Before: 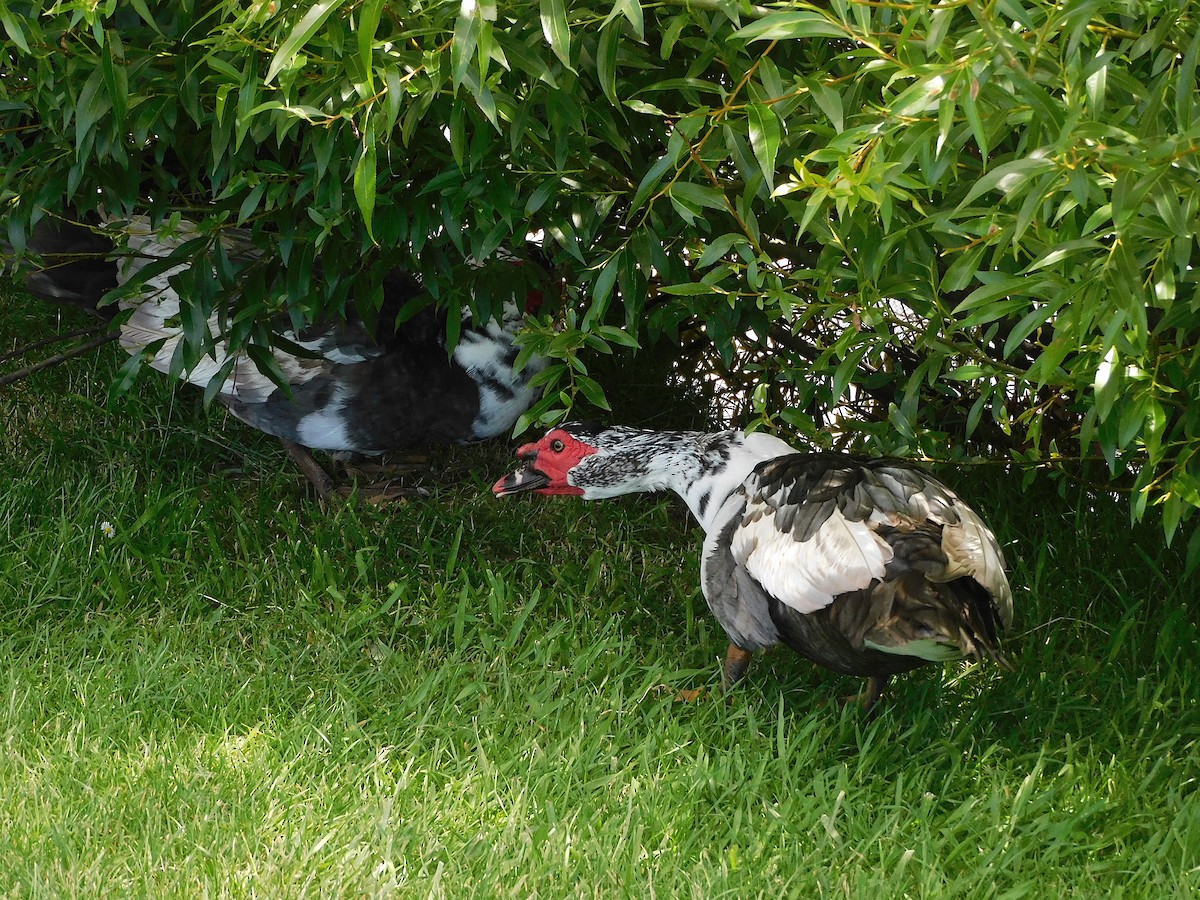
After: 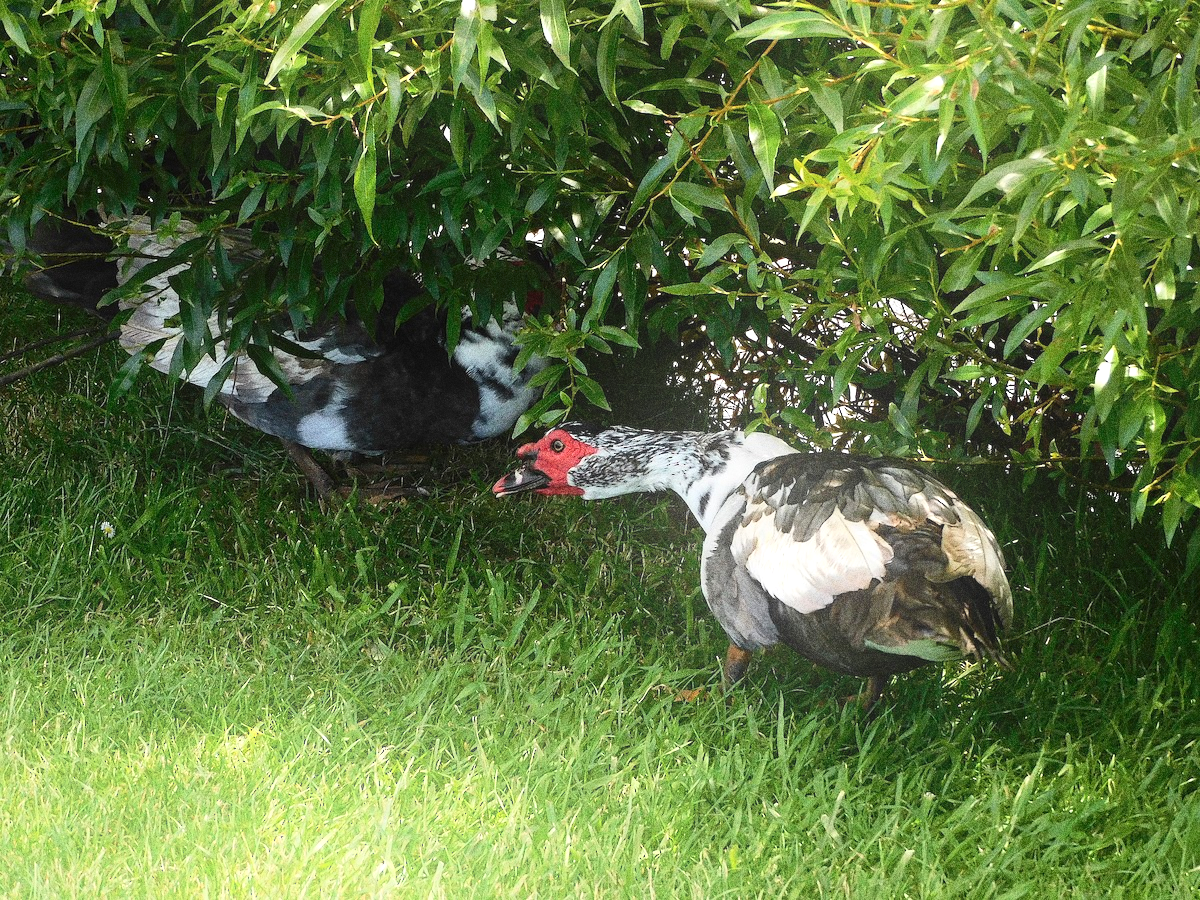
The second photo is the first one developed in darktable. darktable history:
exposure: black level correction 0, exposure 0.3 EV, compensate highlight preservation false
bloom: on, module defaults
contrast brightness saturation: contrast 0.15, brightness 0.05
grain: strength 49.07%
